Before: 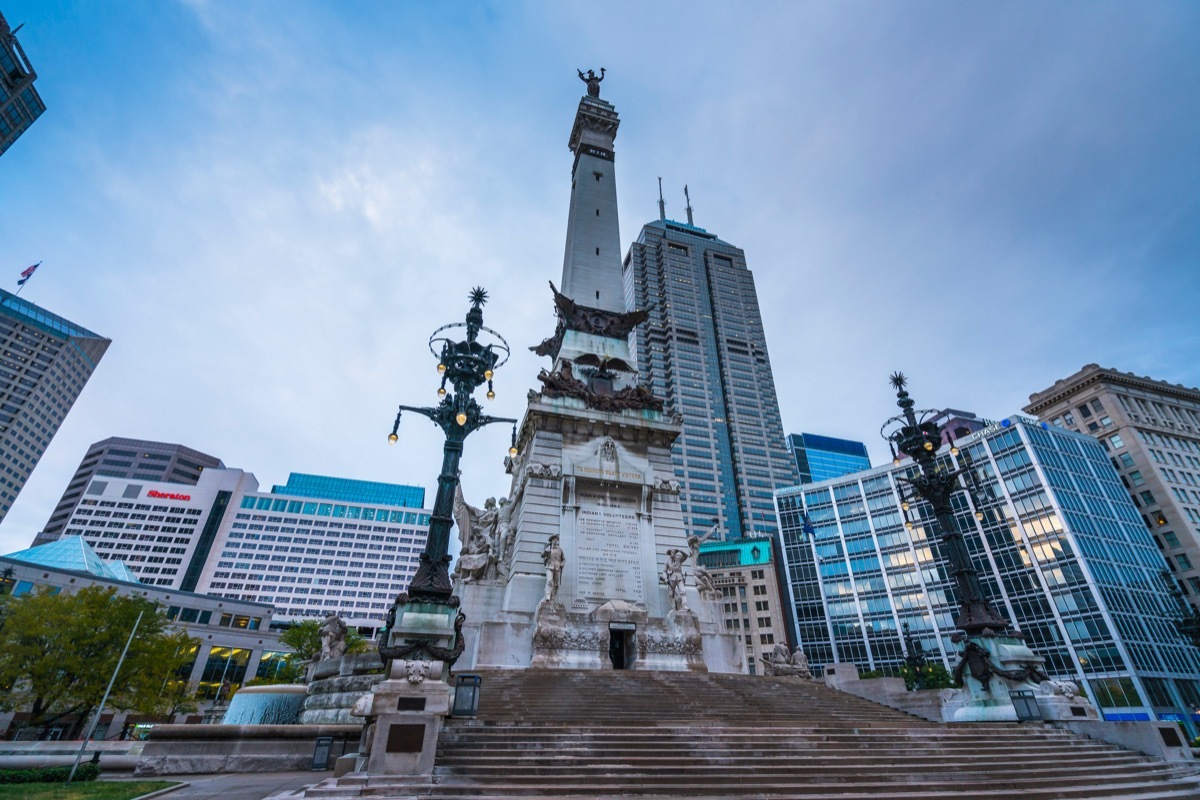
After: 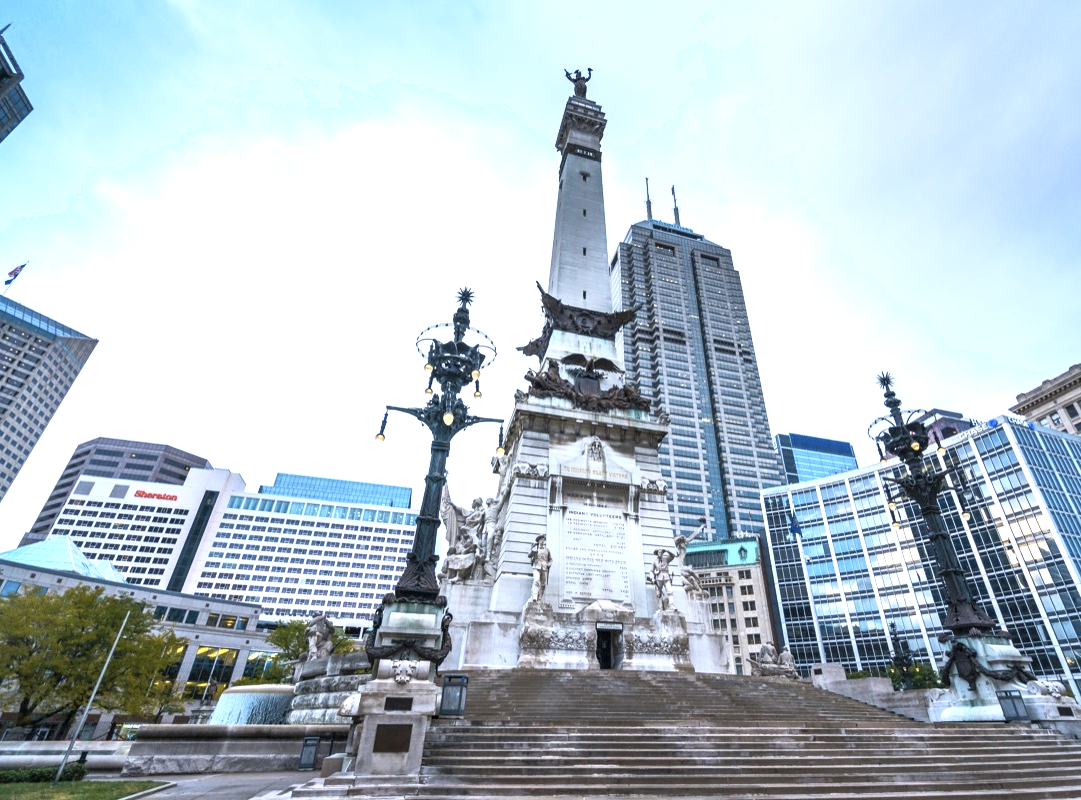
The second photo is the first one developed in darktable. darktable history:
contrast brightness saturation: contrast 0.1, saturation -0.36
rgb curve: curves: ch0 [(0, 0) (0.053, 0.068) (0.122, 0.128) (1, 1)]
exposure: black level correction 0, exposure 1.1 EV, compensate exposure bias true, compensate highlight preservation false
color contrast: green-magenta contrast 0.85, blue-yellow contrast 1.25, unbound 0
crop and rotate: left 1.088%, right 8.807%
color balance rgb: on, module defaults
local contrast: mode bilateral grid, contrast 20, coarseness 50, detail 120%, midtone range 0.2
shadows and highlights: shadows 0, highlights 40
